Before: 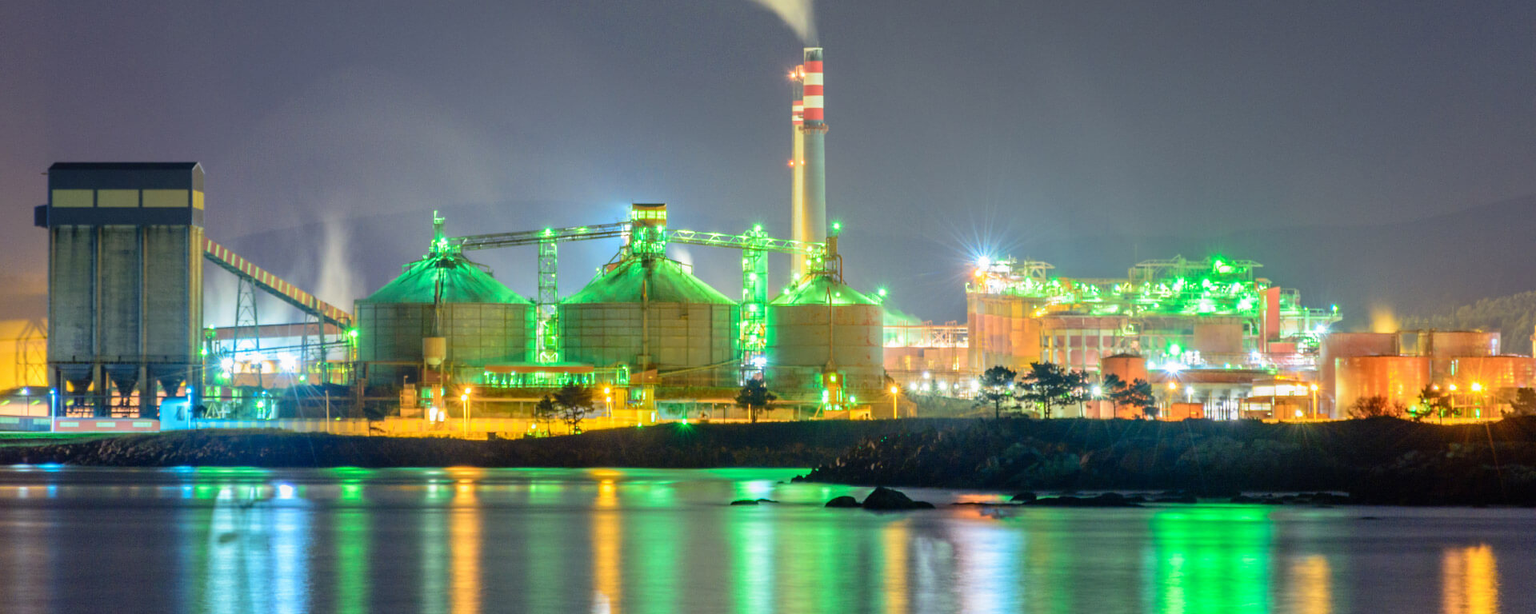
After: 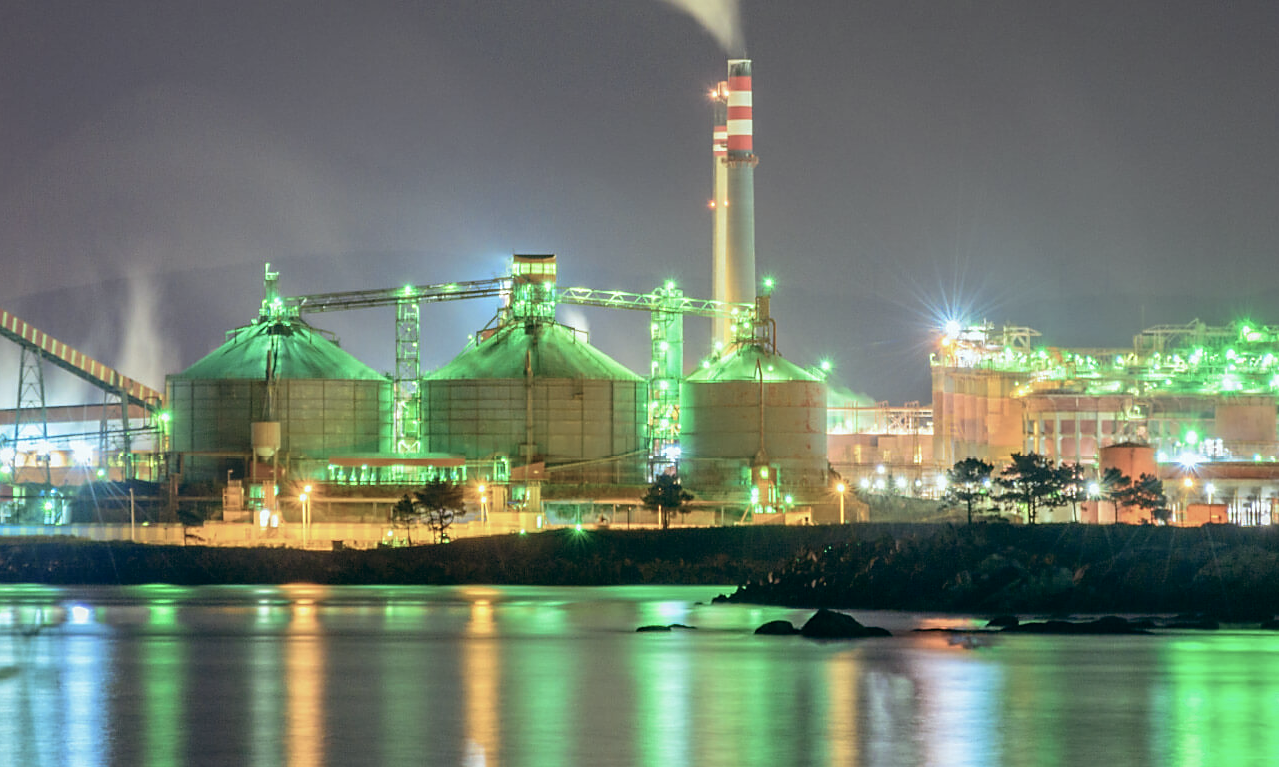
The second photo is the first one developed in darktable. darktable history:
crop and rotate: left 14.436%, right 18.898%
color balance: lift [1, 0.994, 1.002, 1.006], gamma [0.957, 1.081, 1.016, 0.919], gain [0.97, 0.972, 1.01, 1.028], input saturation 91.06%, output saturation 79.8%
sharpen: radius 1.864, amount 0.398, threshold 1.271
